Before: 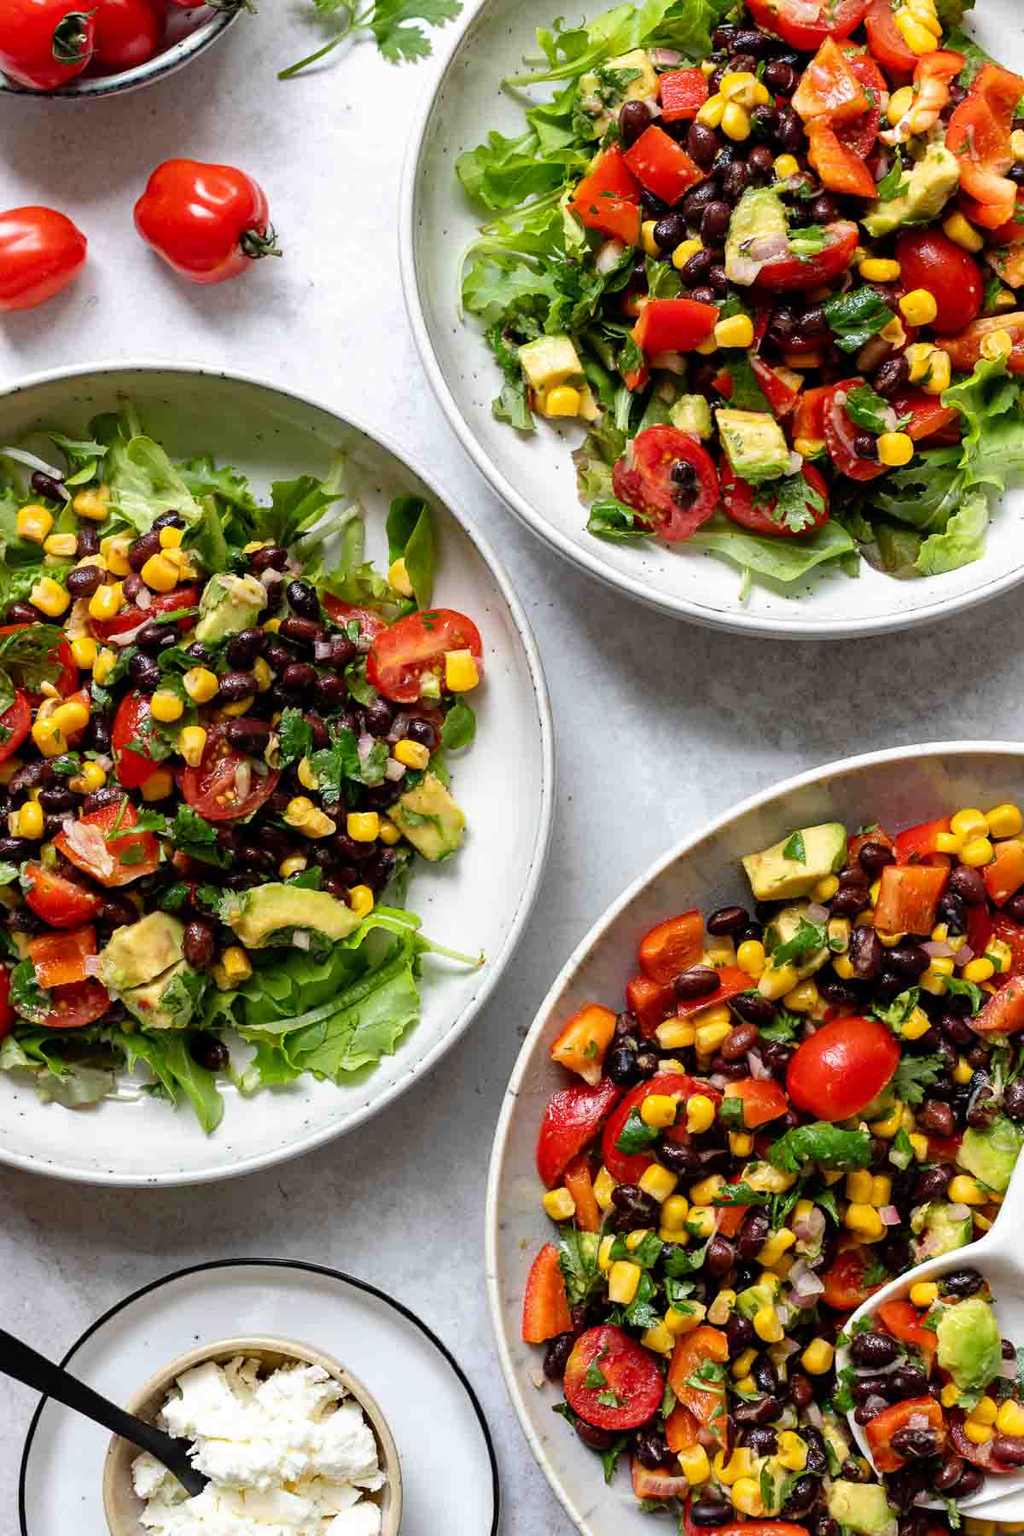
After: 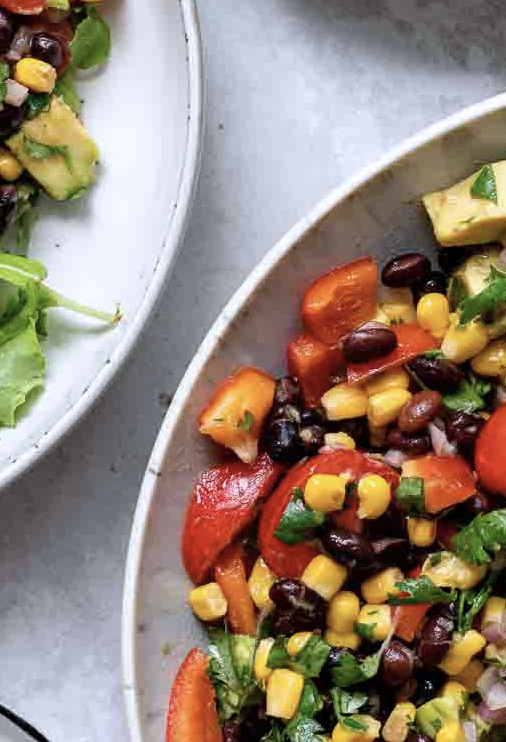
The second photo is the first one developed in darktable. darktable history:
color calibration: illuminant as shot in camera, x 0.358, y 0.373, temperature 4628.91 K
crop: left 37.256%, top 44.972%, right 20.568%, bottom 13.803%
color correction: highlights b* -0.025, saturation 0.822
